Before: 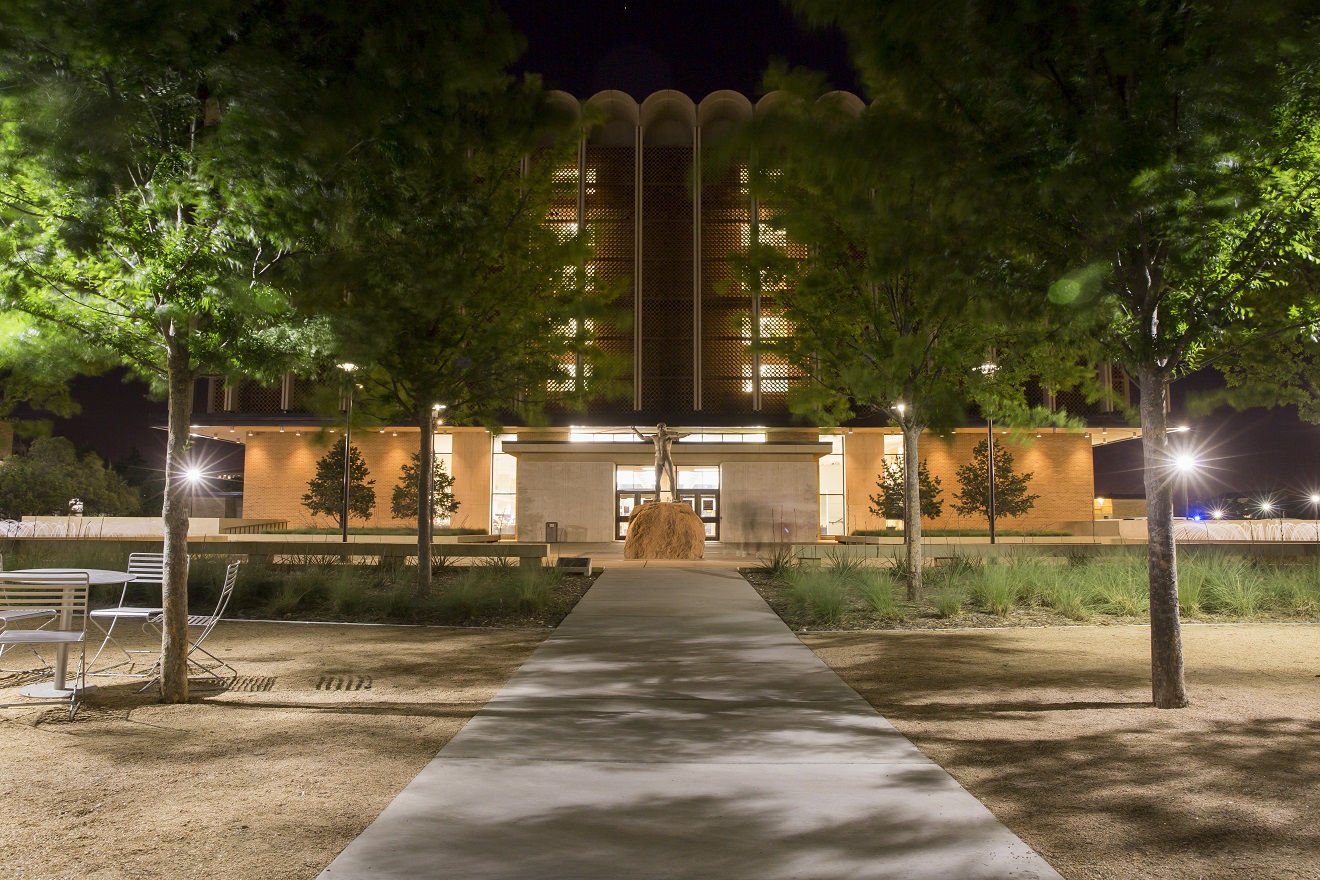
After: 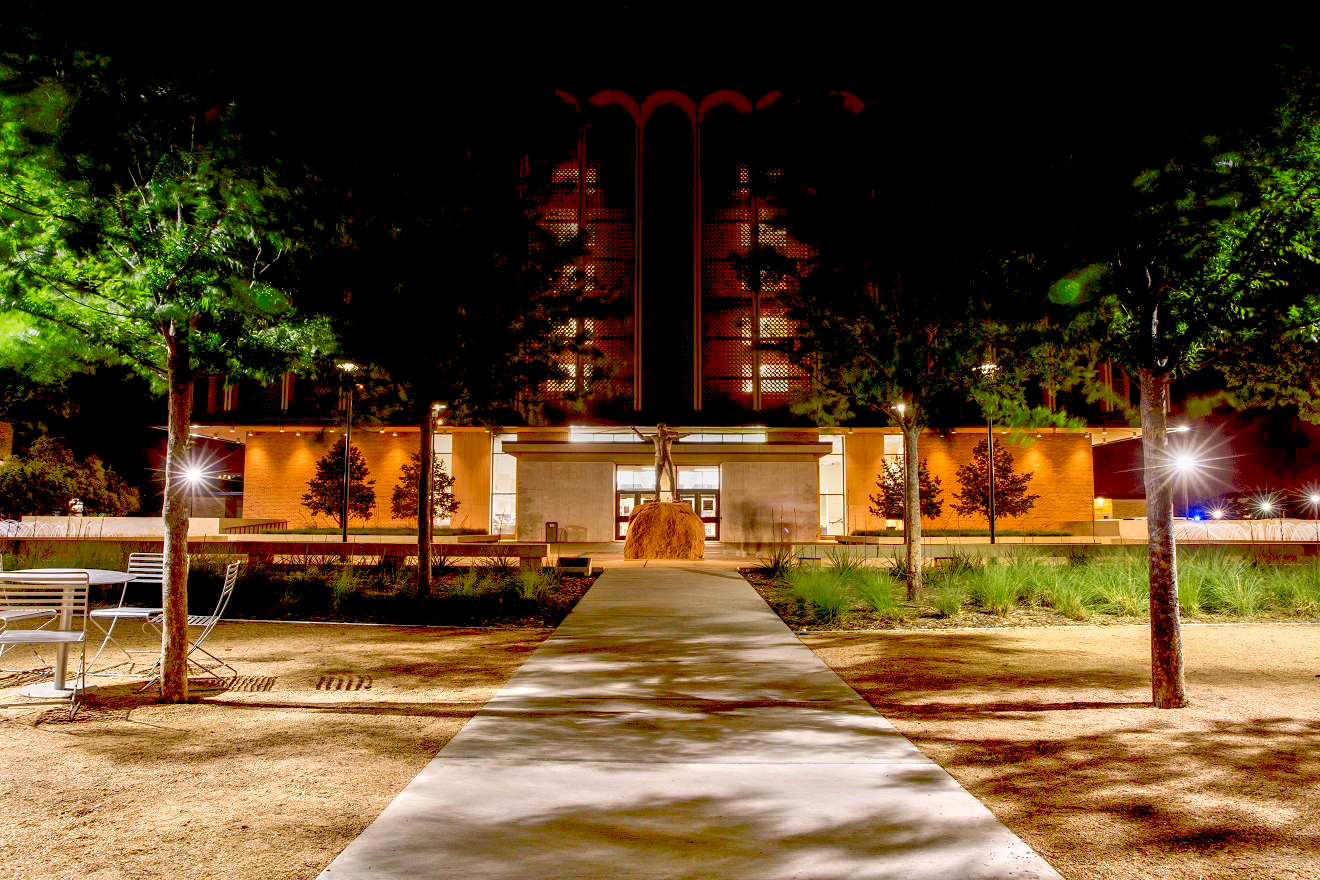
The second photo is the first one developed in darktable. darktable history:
exposure: black level correction 0.04, exposure 0.5 EV, compensate highlight preservation false
local contrast: on, module defaults
tone equalizer: -8 EV 2 EV, -7 EV 2 EV, -6 EV 2 EV, -5 EV 2 EV, -4 EV 2 EV, -3 EV 1.5 EV, -2 EV 1 EV, -1 EV 0.5 EV
